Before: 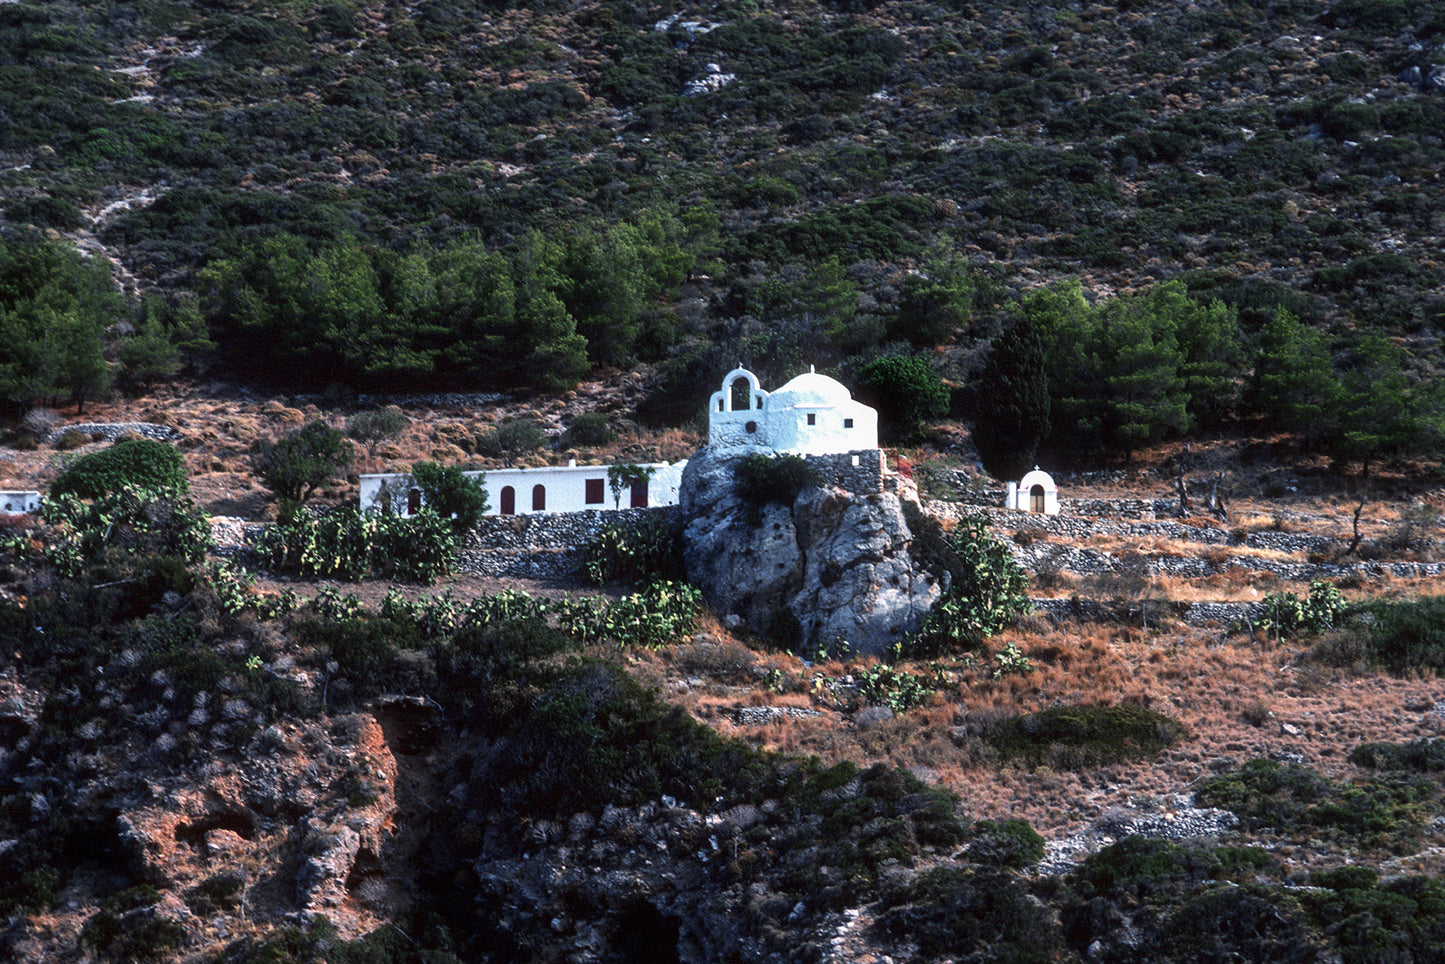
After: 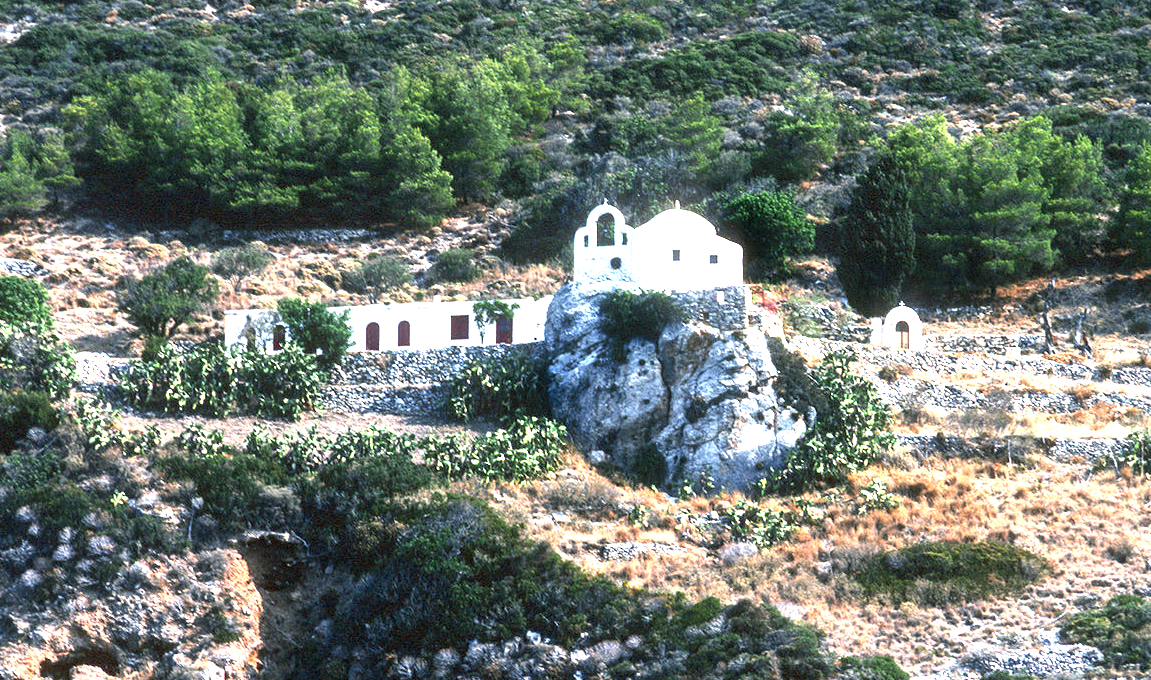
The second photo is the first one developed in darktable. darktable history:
exposure: black level correction 0, exposure 2.134 EV, compensate highlight preservation false
crop: left 9.378%, top 17.085%, right 10.926%, bottom 12.365%
color correction: highlights a* -0.495, highlights b* 9.28, shadows a* -9.3, shadows b* 0.759
